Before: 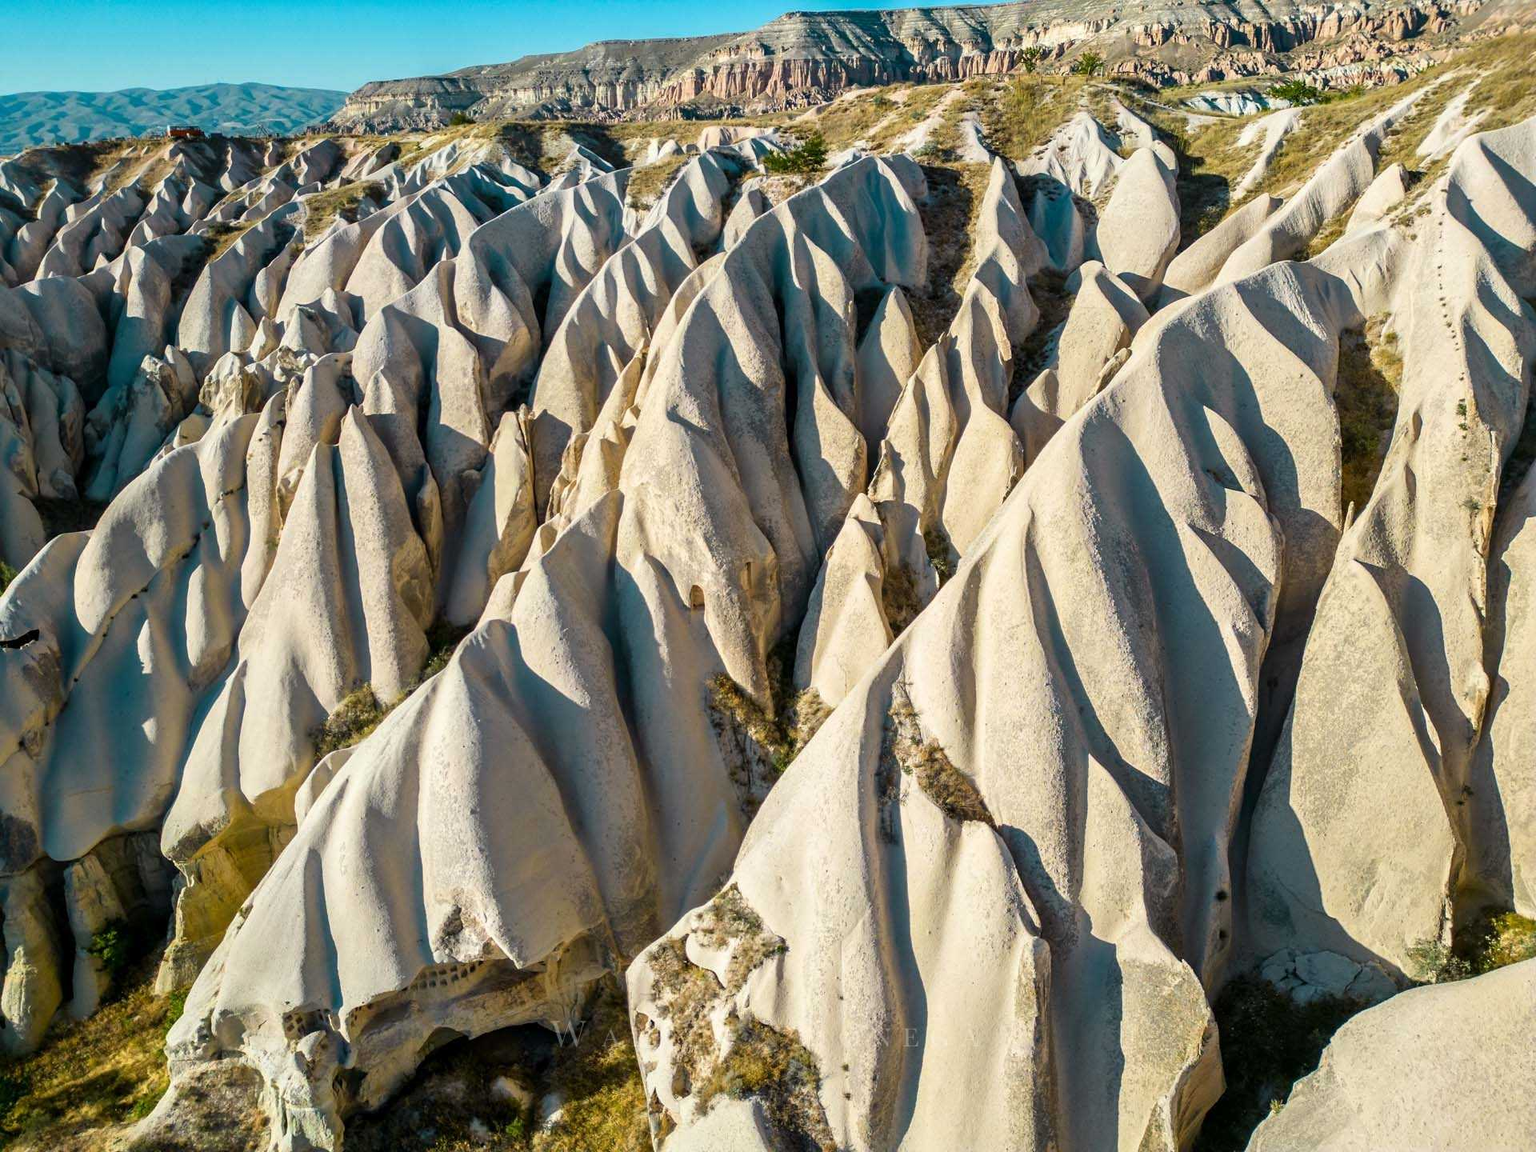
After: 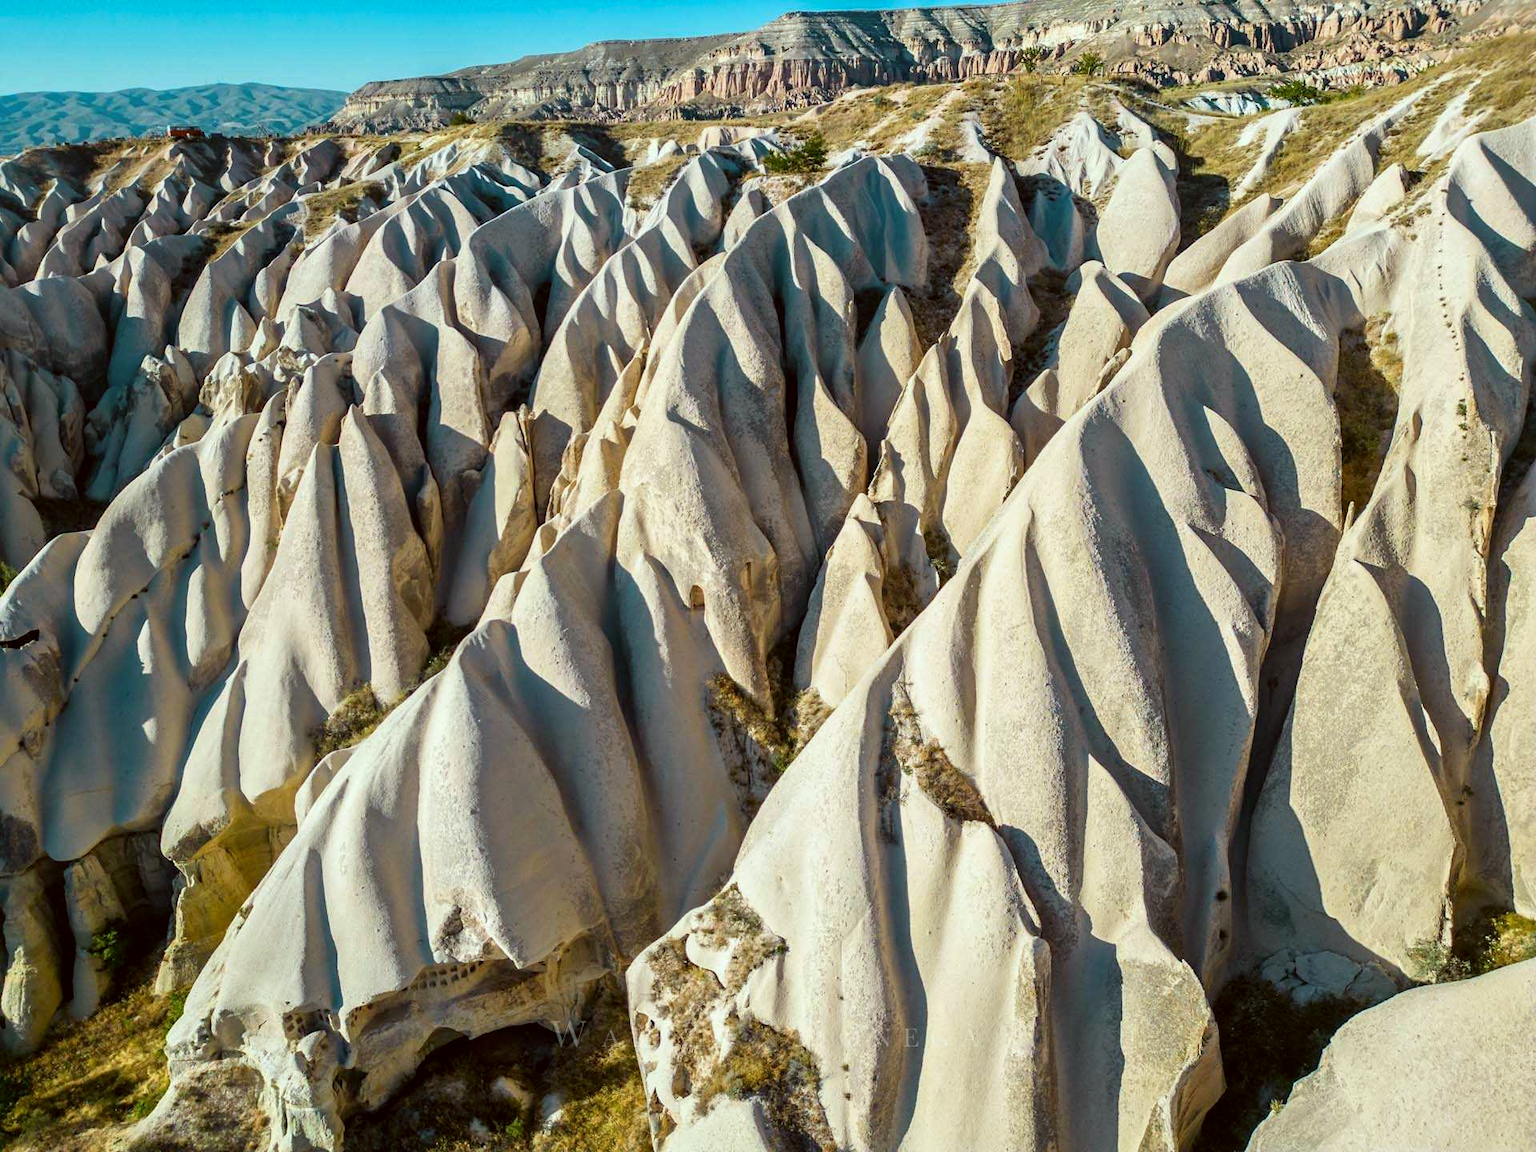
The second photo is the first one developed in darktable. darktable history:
color correction: highlights a* -5.03, highlights b* -3.25, shadows a* 4.08, shadows b* 4.17
